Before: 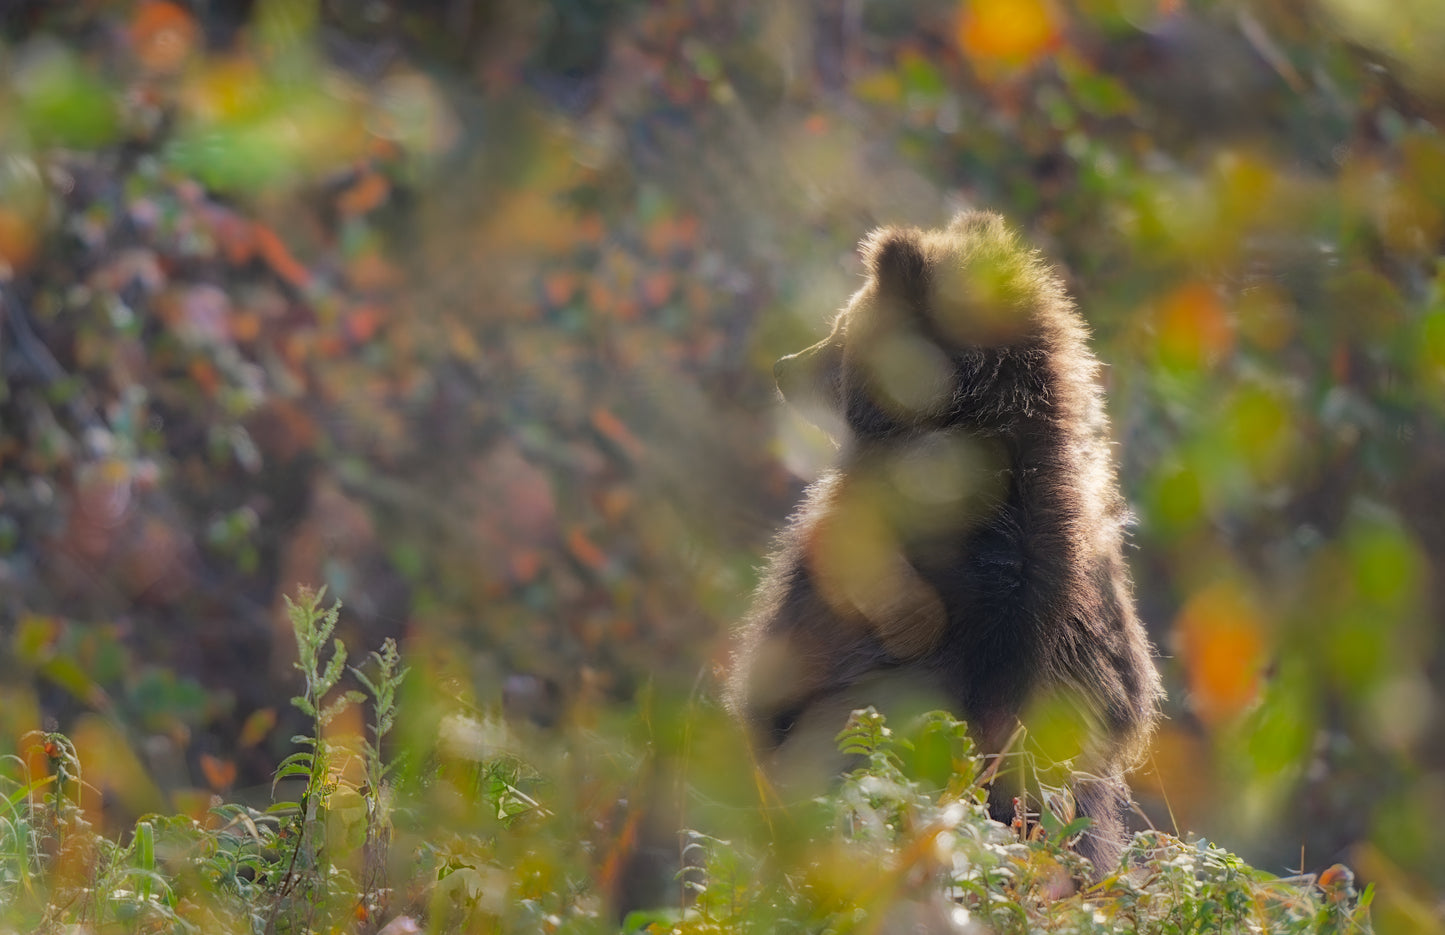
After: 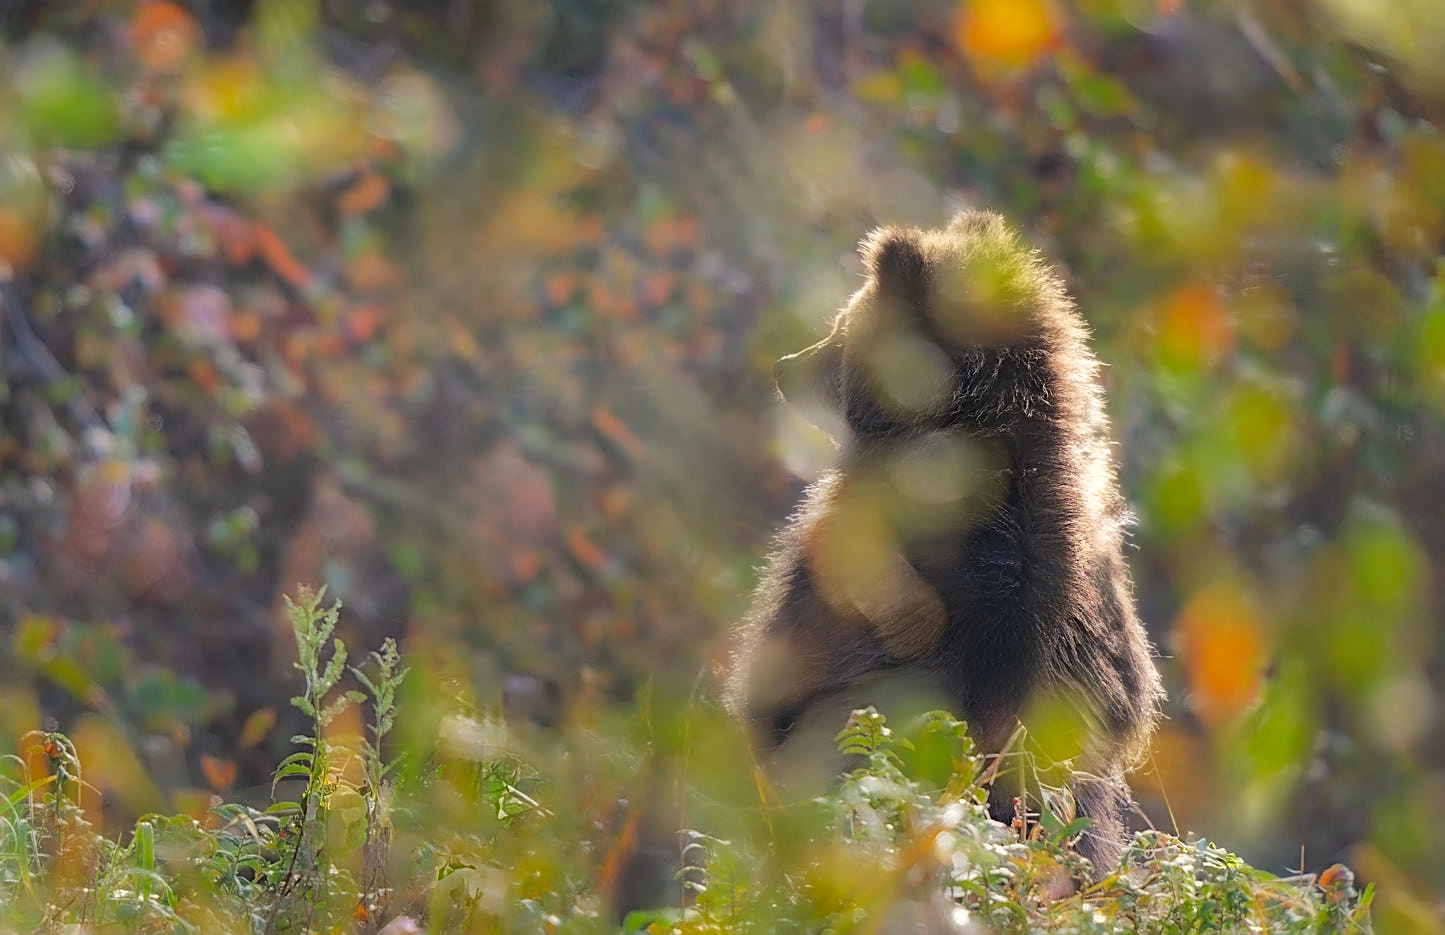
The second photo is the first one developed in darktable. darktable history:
exposure: exposure 0.217 EV, compensate highlight preservation false
sharpen: on, module defaults
shadows and highlights: low approximation 0.01, soften with gaussian
